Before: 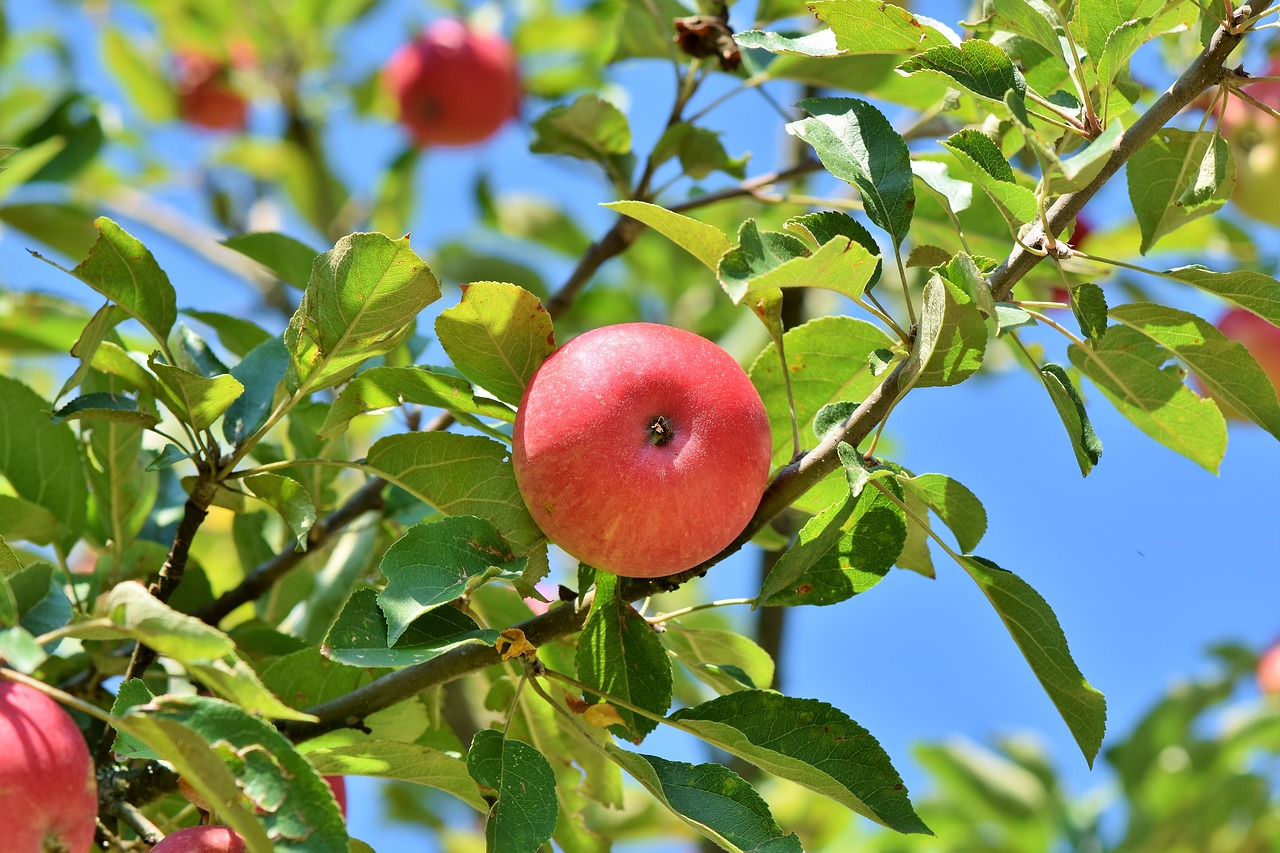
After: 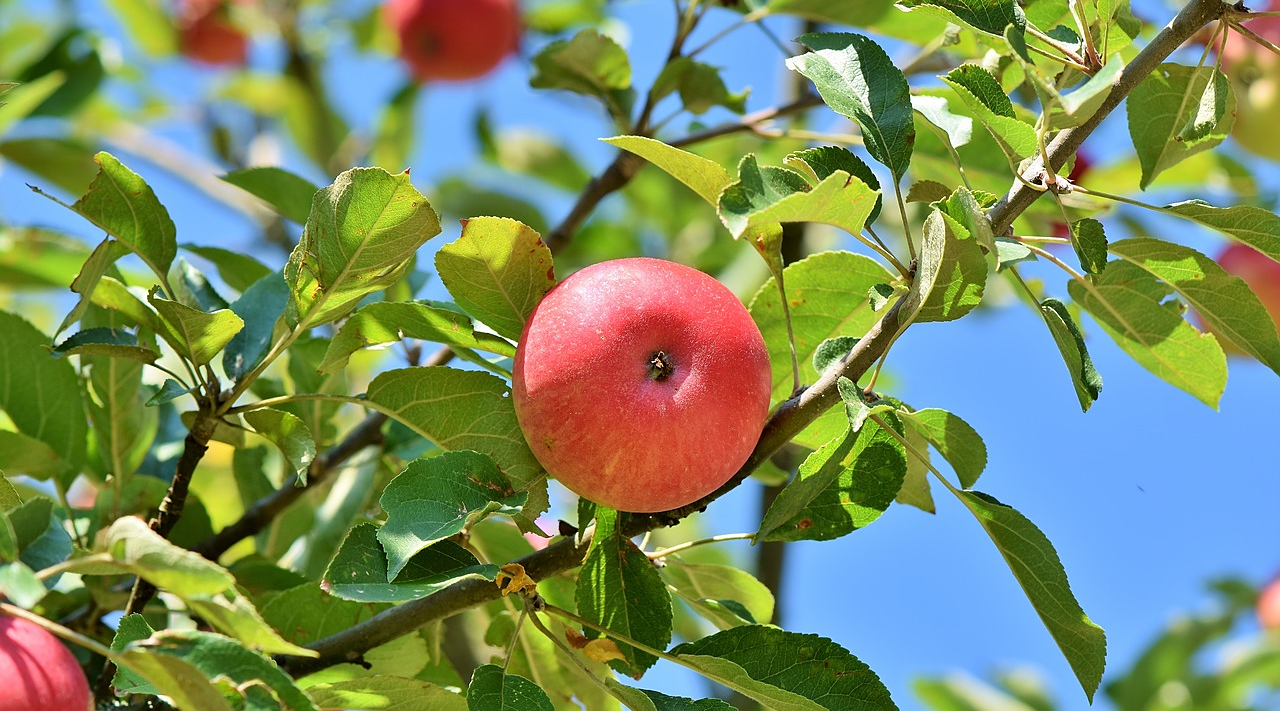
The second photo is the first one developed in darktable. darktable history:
sharpen: radius 1.272, amount 0.305, threshold 0
crop: top 7.625%, bottom 8.027%
